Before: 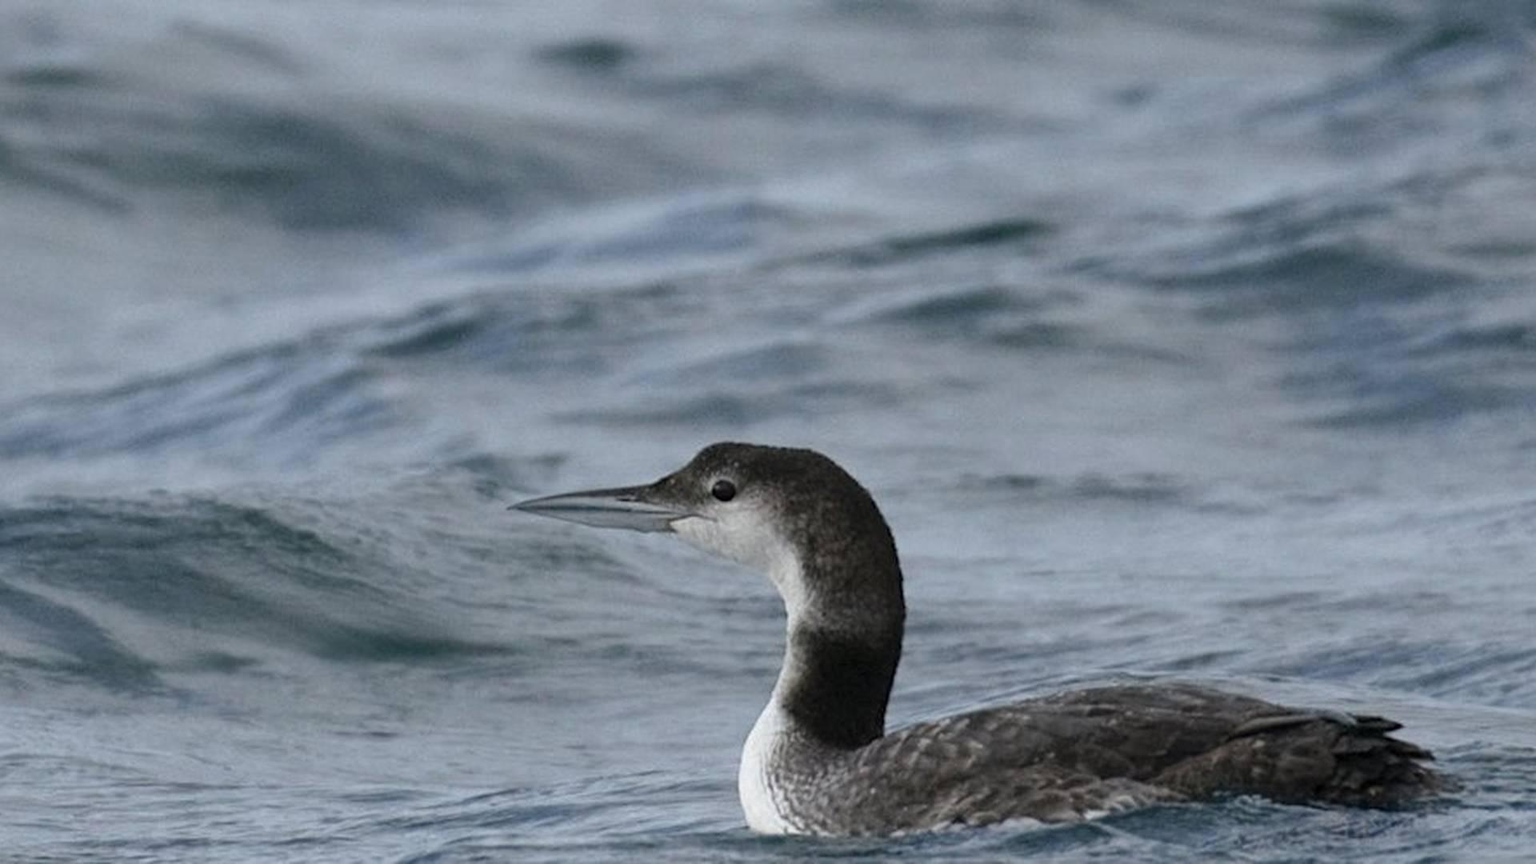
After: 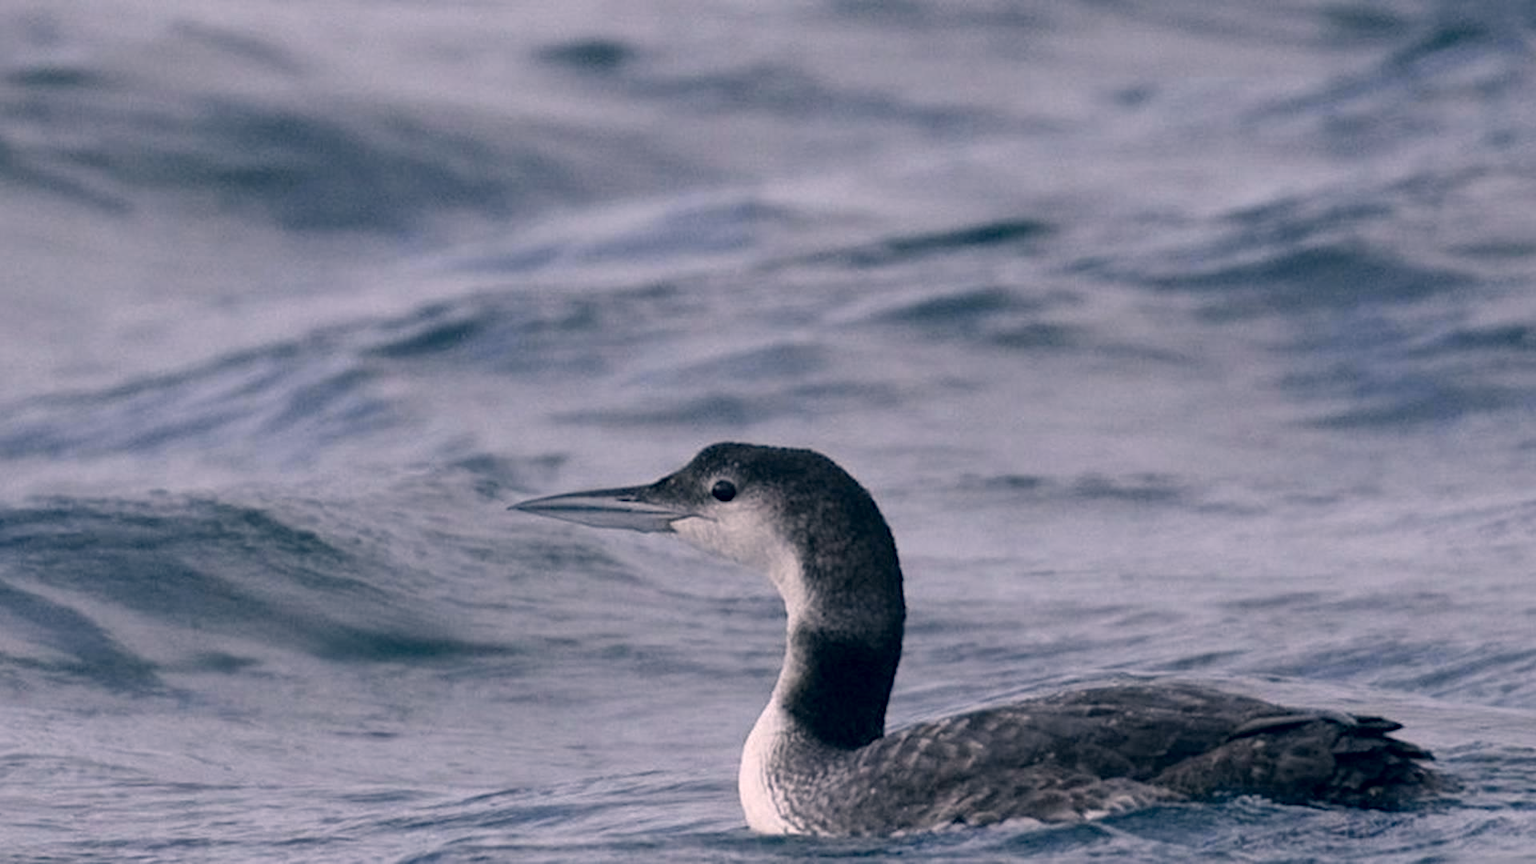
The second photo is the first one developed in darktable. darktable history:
color correction: highlights a* 14.08, highlights b* 5.88, shadows a* -5.45, shadows b* -15.59, saturation 0.858
exposure: black level correction 0.004, exposure 0.016 EV, compensate highlight preservation false
